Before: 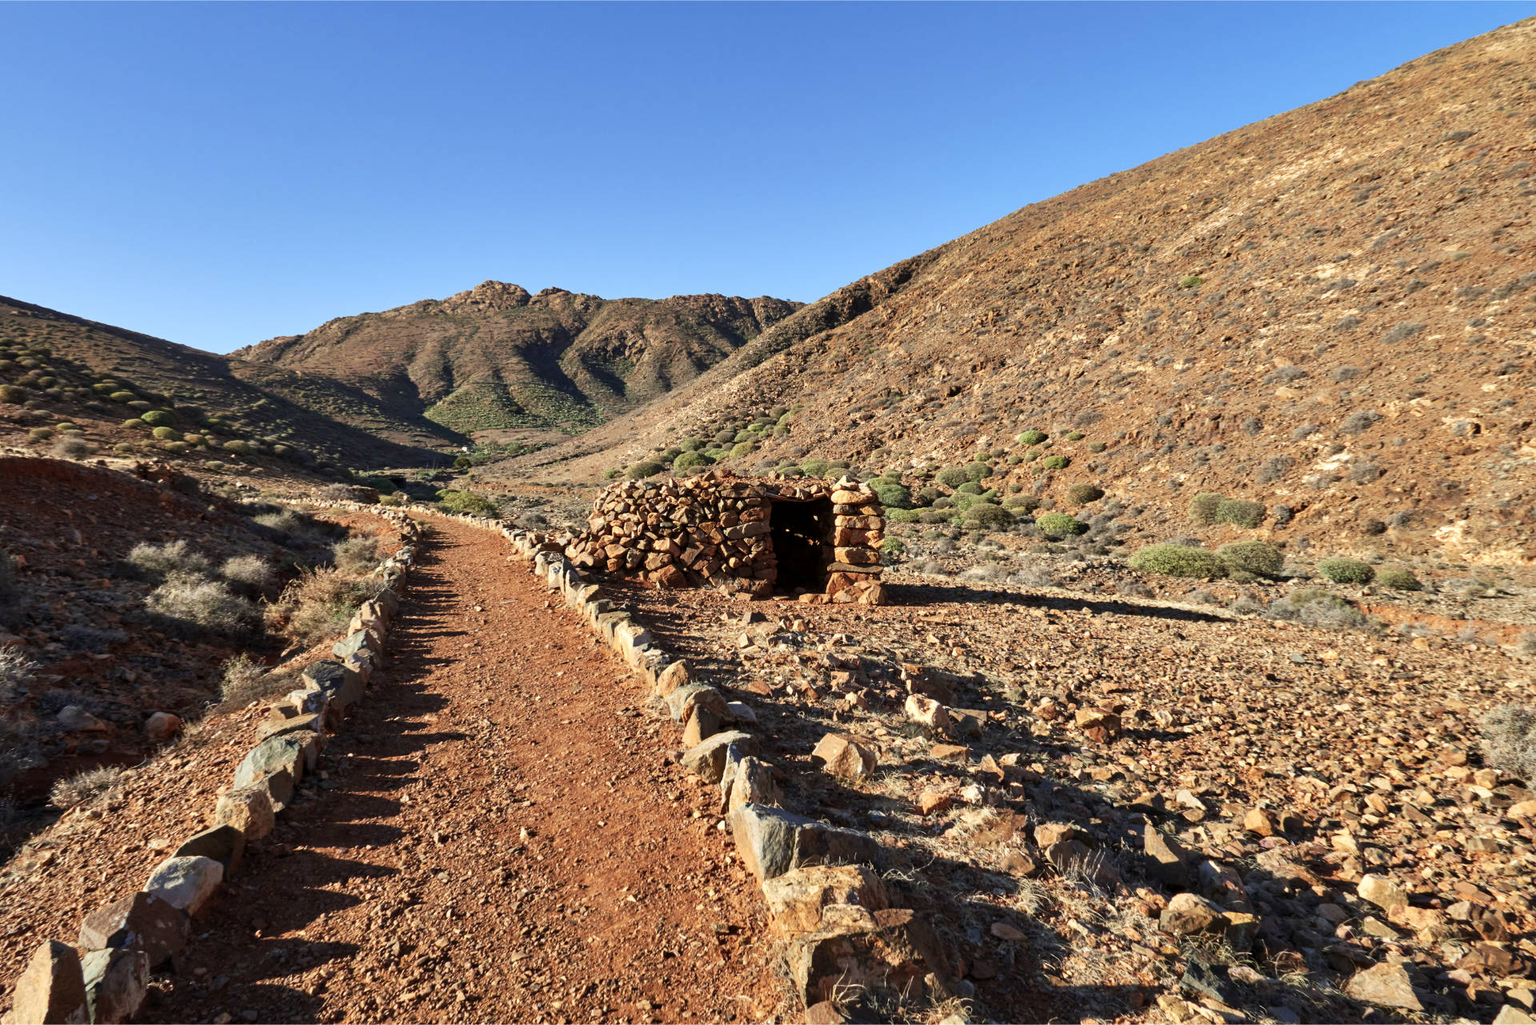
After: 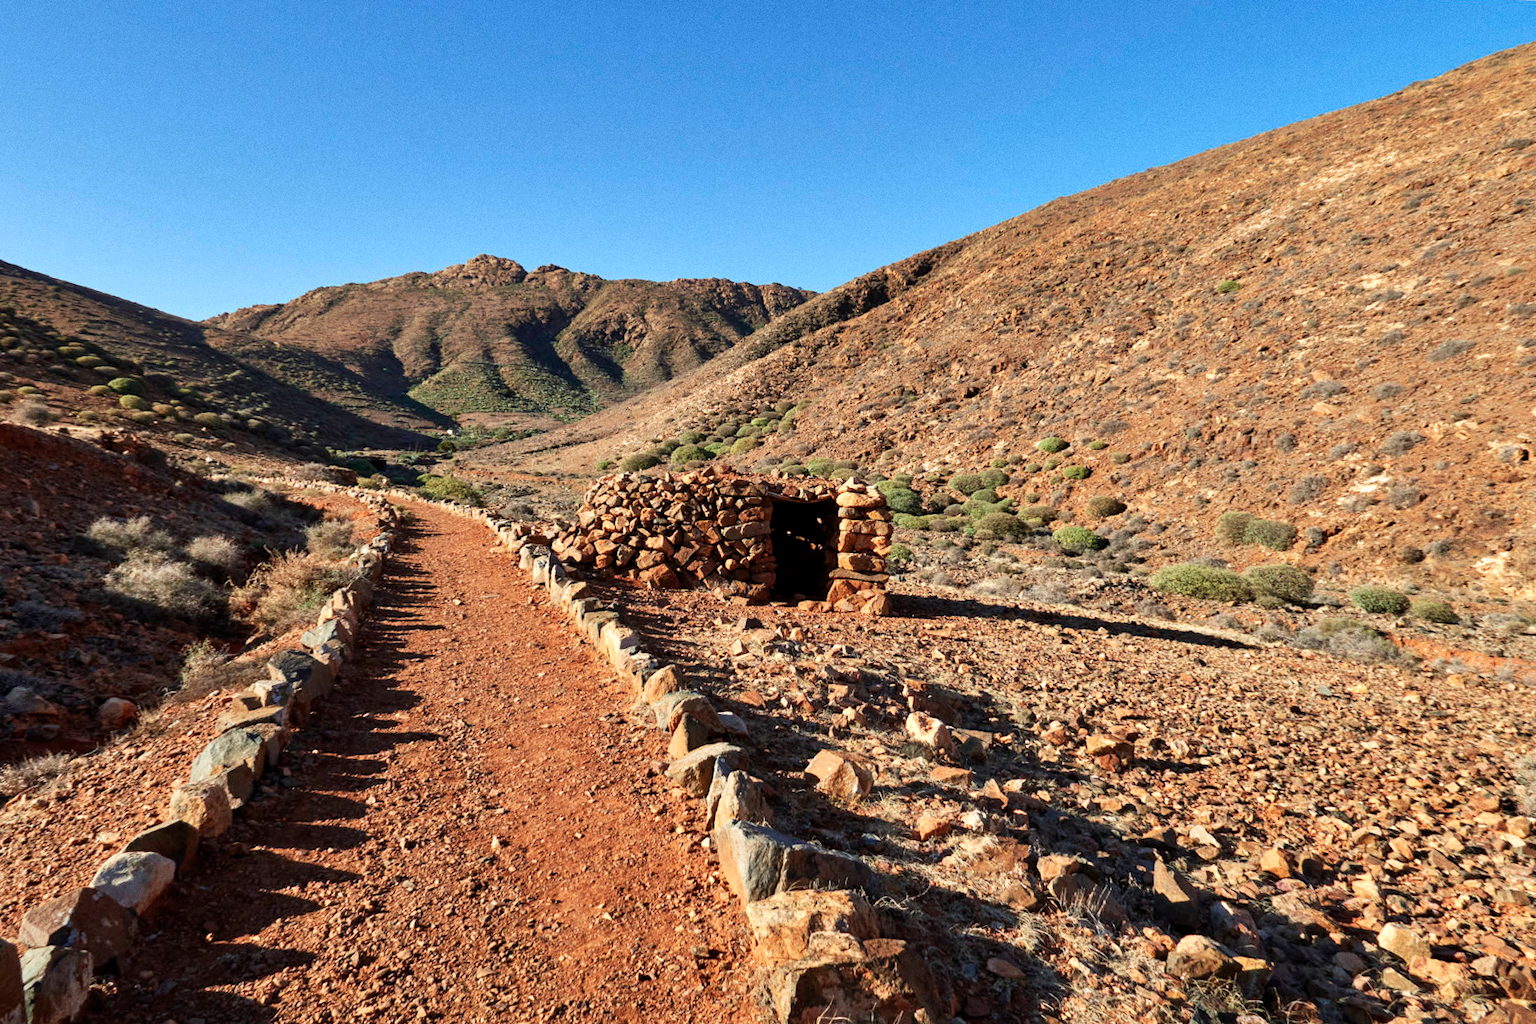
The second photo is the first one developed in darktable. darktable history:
grain: coarseness 0.47 ISO
crop and rotate: angle -2.38°
